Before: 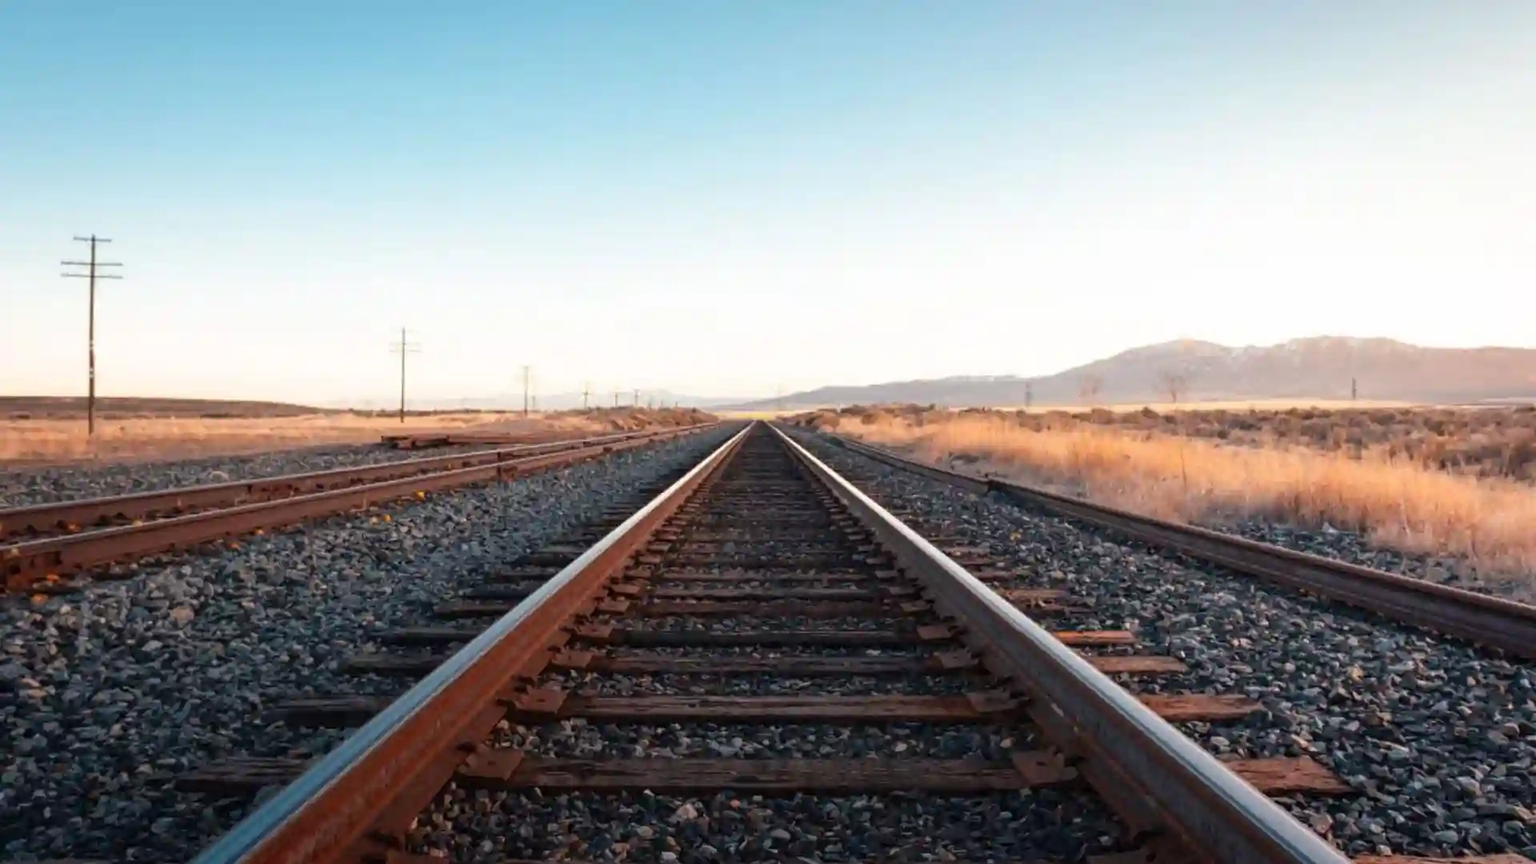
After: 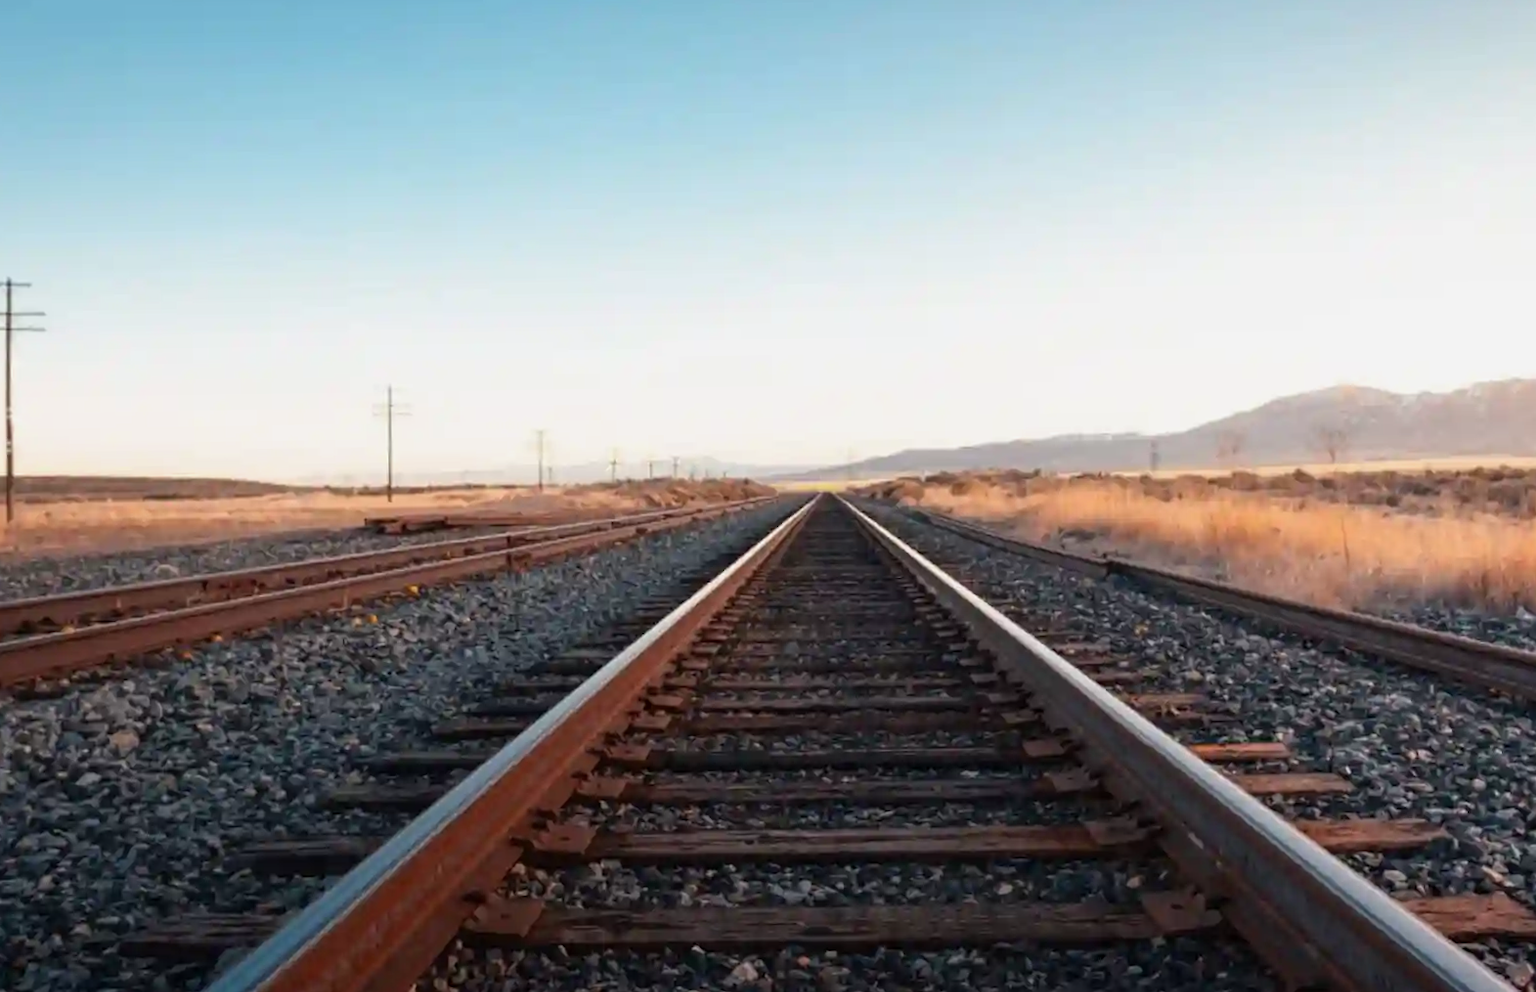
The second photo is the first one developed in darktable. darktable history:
crop and rotate: angle 0.877°, left 4.244%, top 0.77%, right 11.702%, bottom 2.612%
exposure: exposure -0.143 EV, compensate highlight preservation false
